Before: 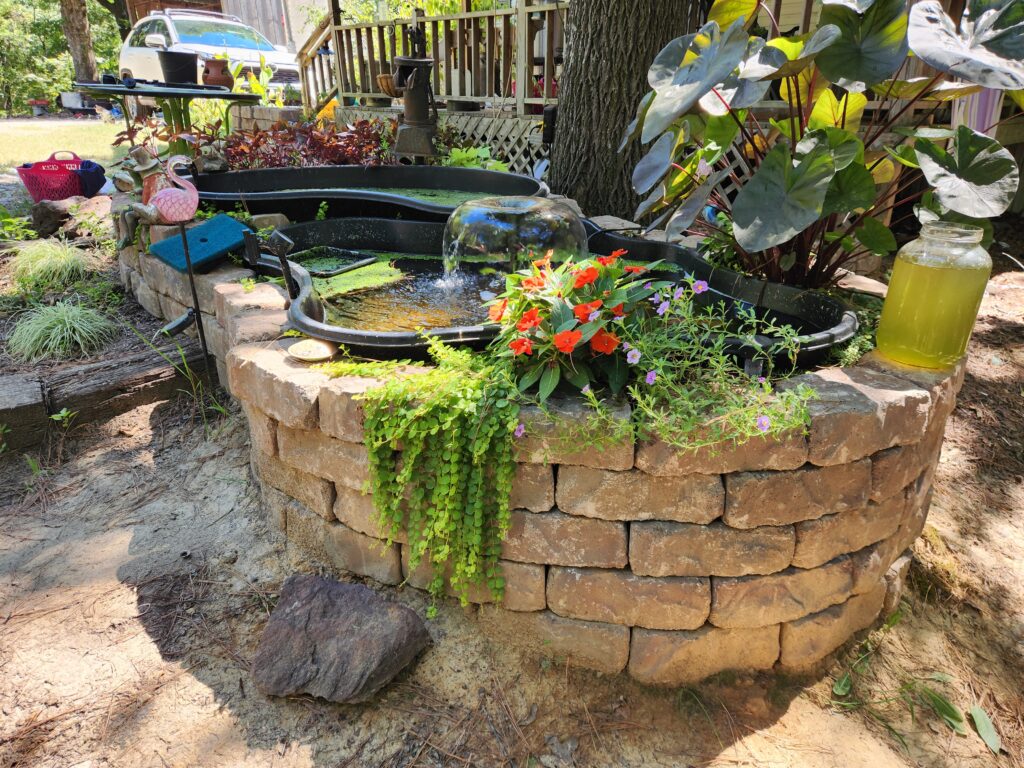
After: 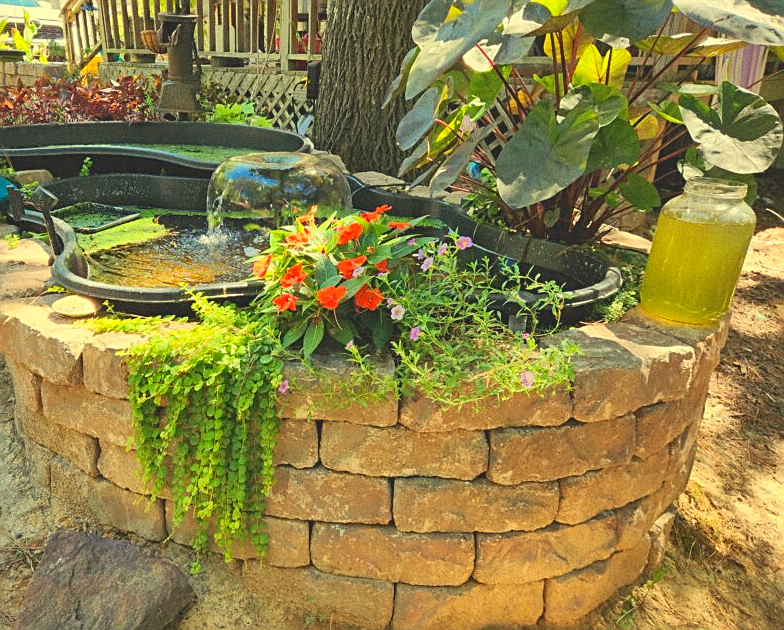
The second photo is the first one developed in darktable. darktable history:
white balance: red 1.08, blue 0.791
shadows and highlights: soften with gaussian
crop: left 23.095%, top 5.827%, bottom 11.854%
sharpen: on, module defaults
exposure: exposure 0.648 EV, compensate highlight preservation false
grain: coarseness 0.47 ISO
color correction: highlights a* -6.69, highlights b* 0.49
contrast brightness saturation: contrast -0.28
